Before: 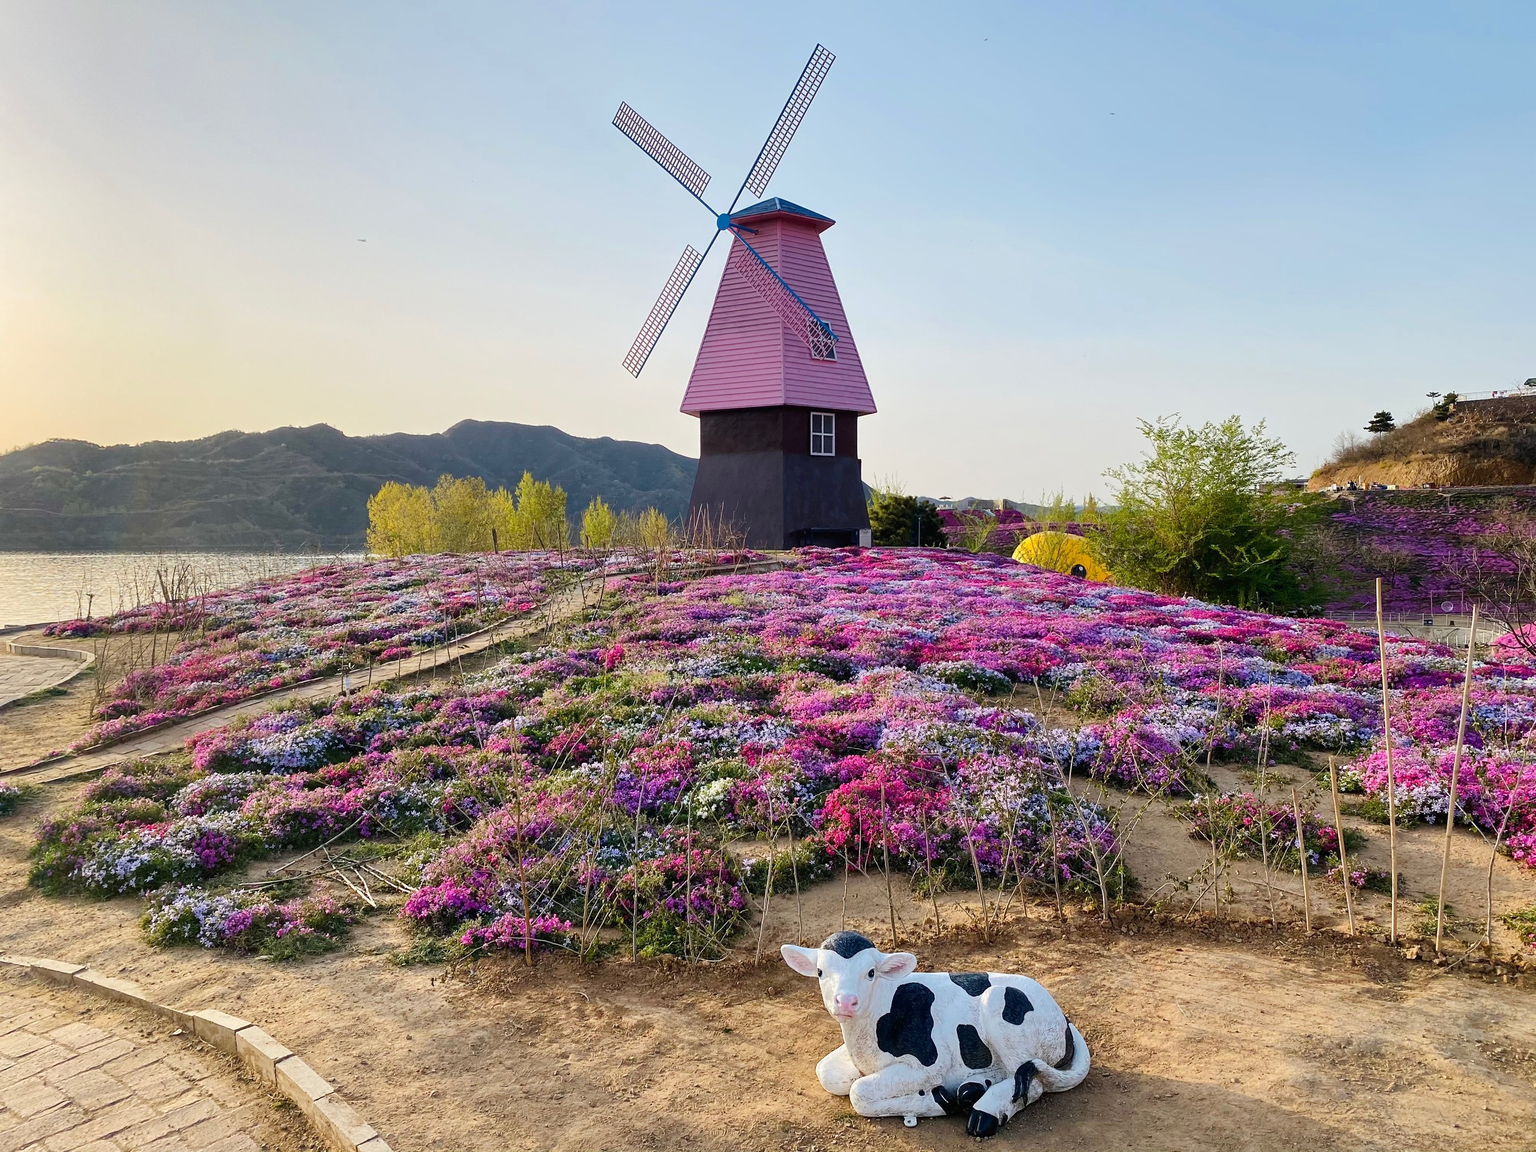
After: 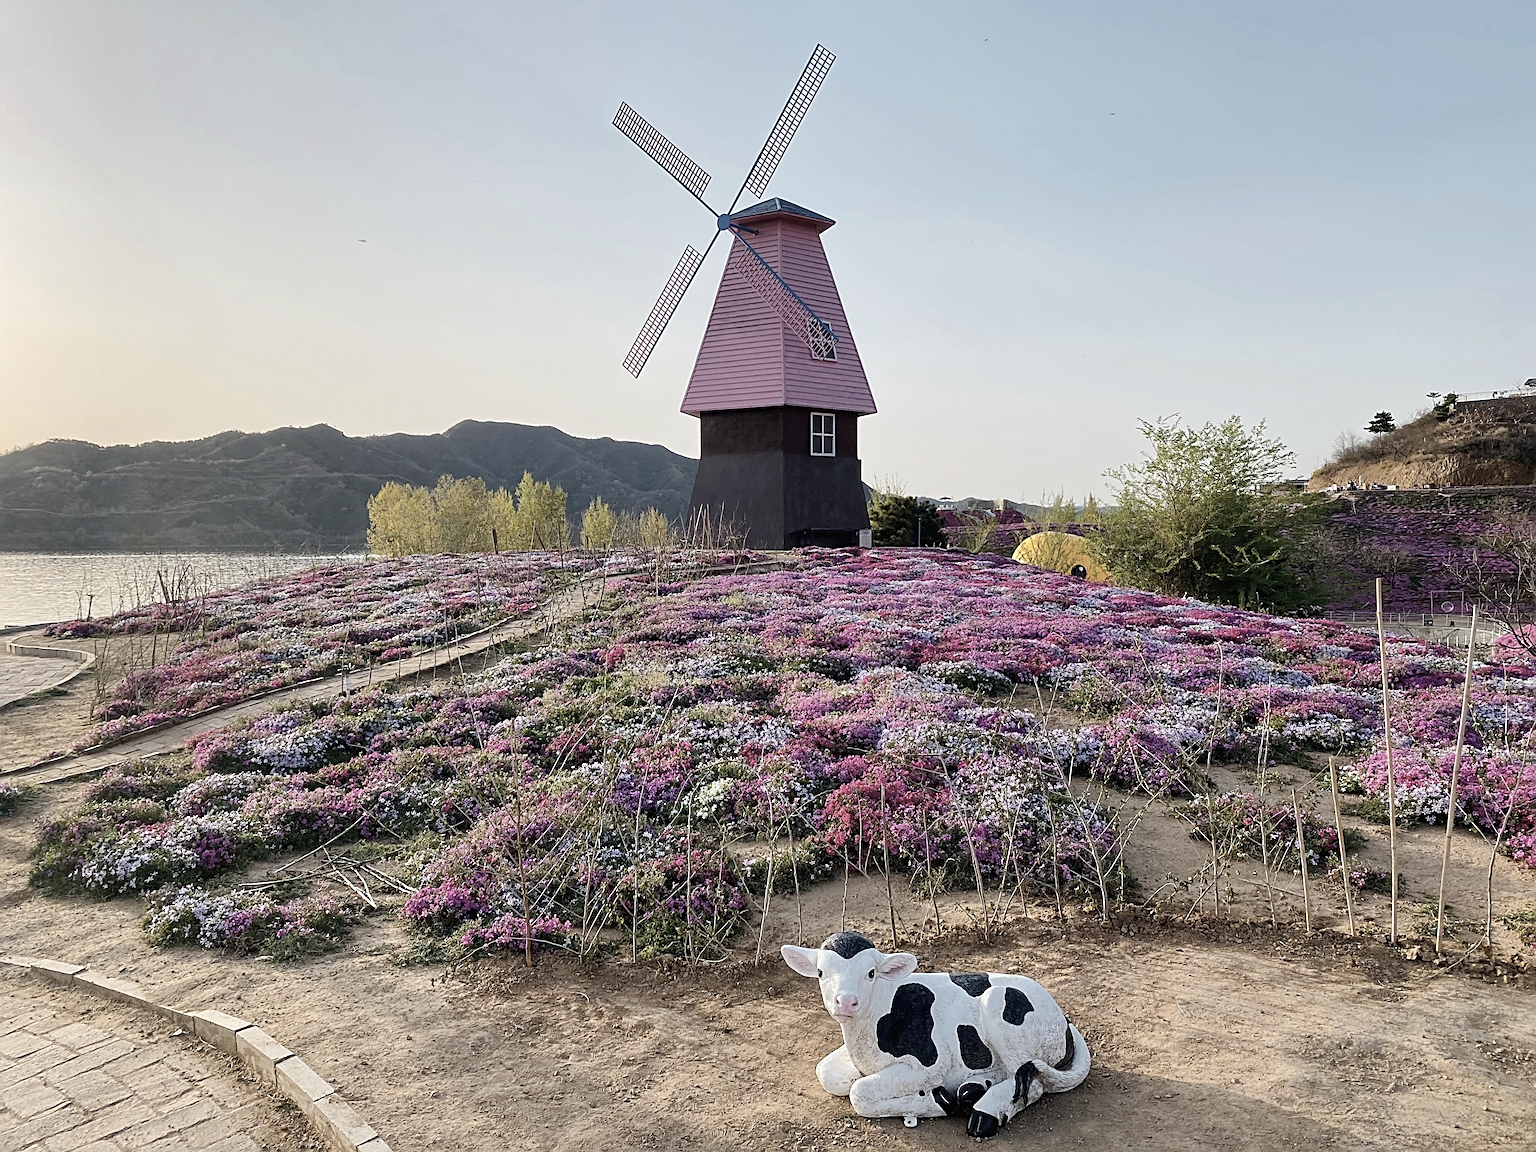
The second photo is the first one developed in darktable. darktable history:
color correction: highlights b* -0.013, saturation 0.519
sharpen: radius 3.093
